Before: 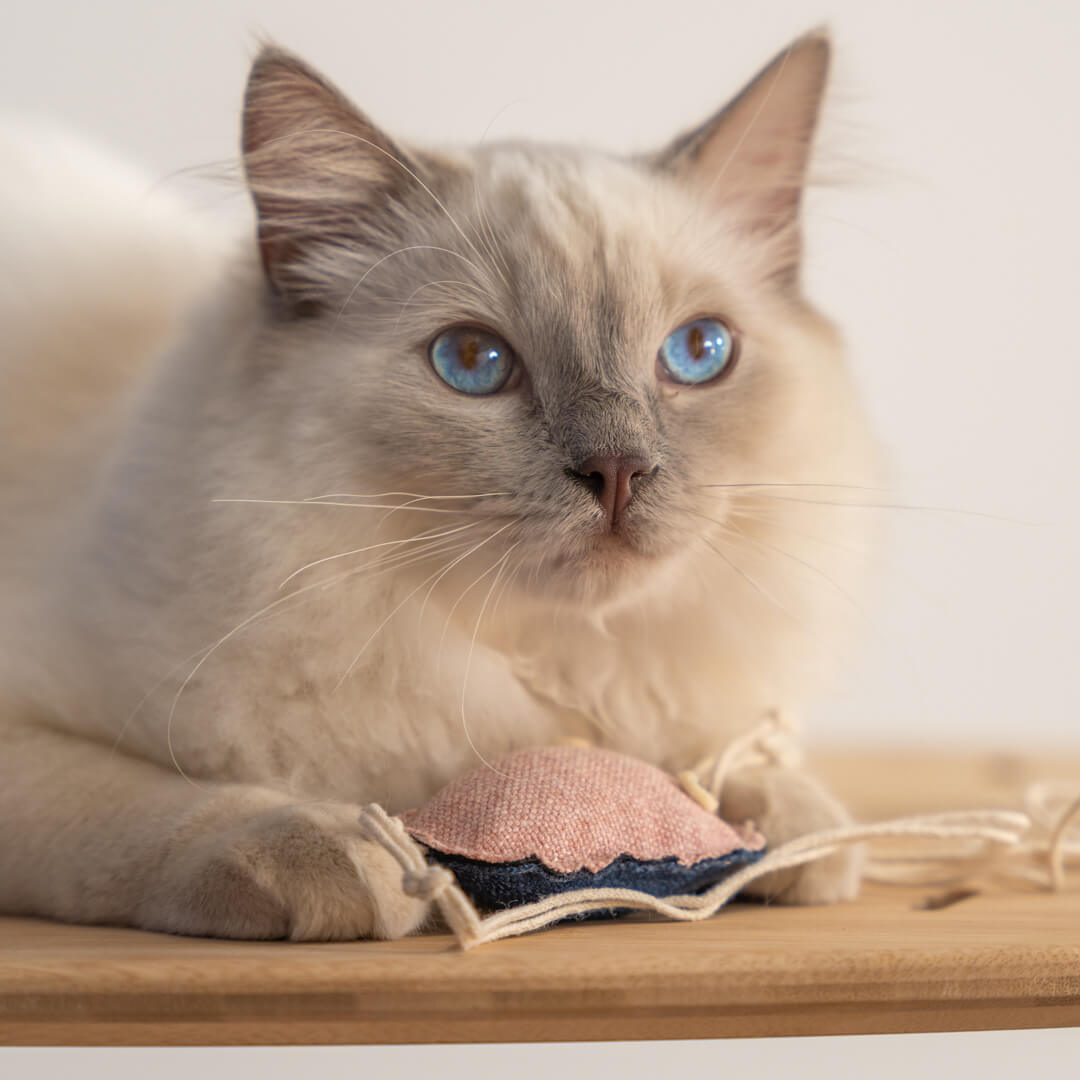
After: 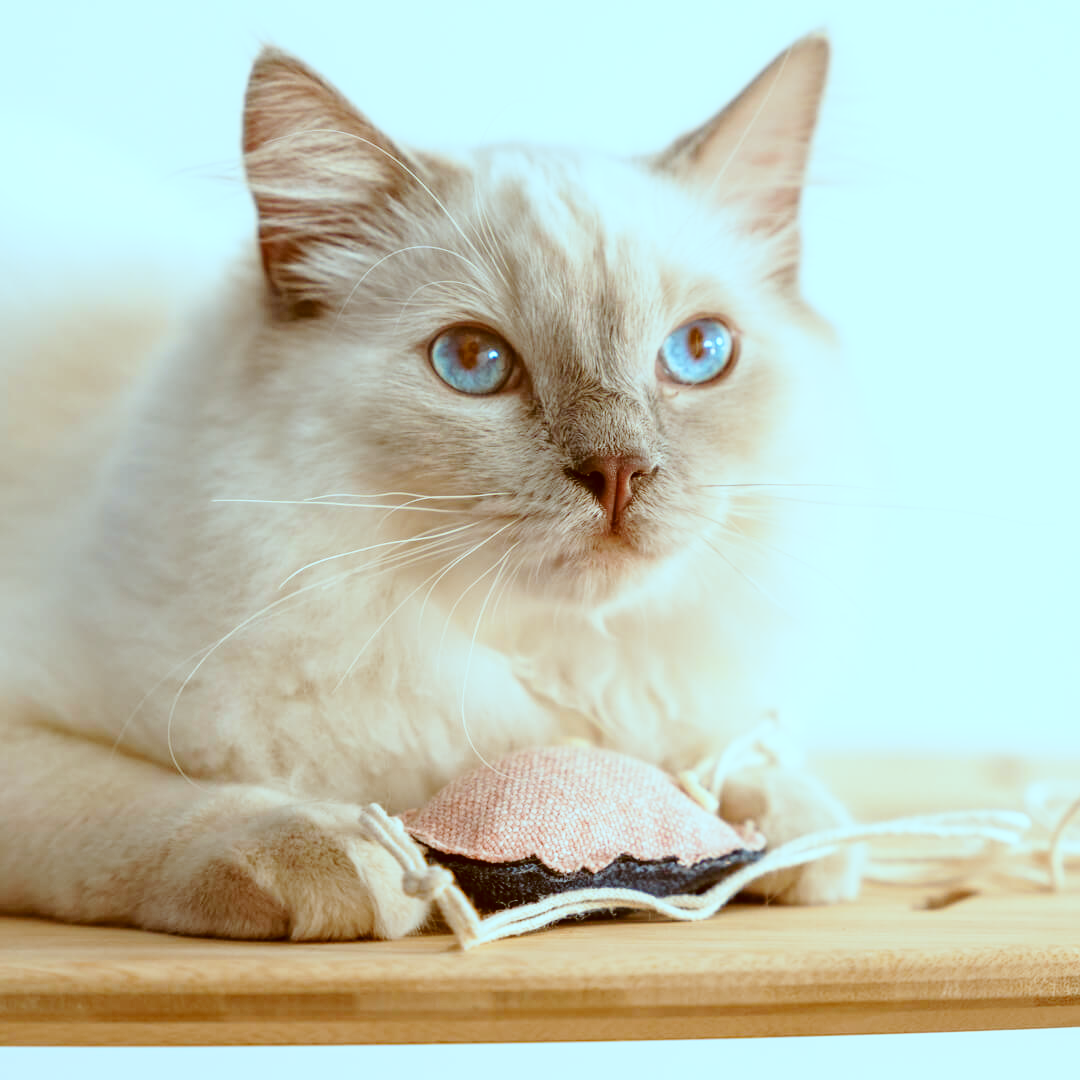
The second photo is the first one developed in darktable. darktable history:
color correction: highlights a* -14.62, highlights b* -16.22, shadows a* 10.12, shadows b* 29.4
base curve: curves: ch0 [(0, 0) (0.028, 0.03) (0.121, 0.232) (0.46, 0.748) (0.859, 0.968) (1, 1)], preserve colors none
